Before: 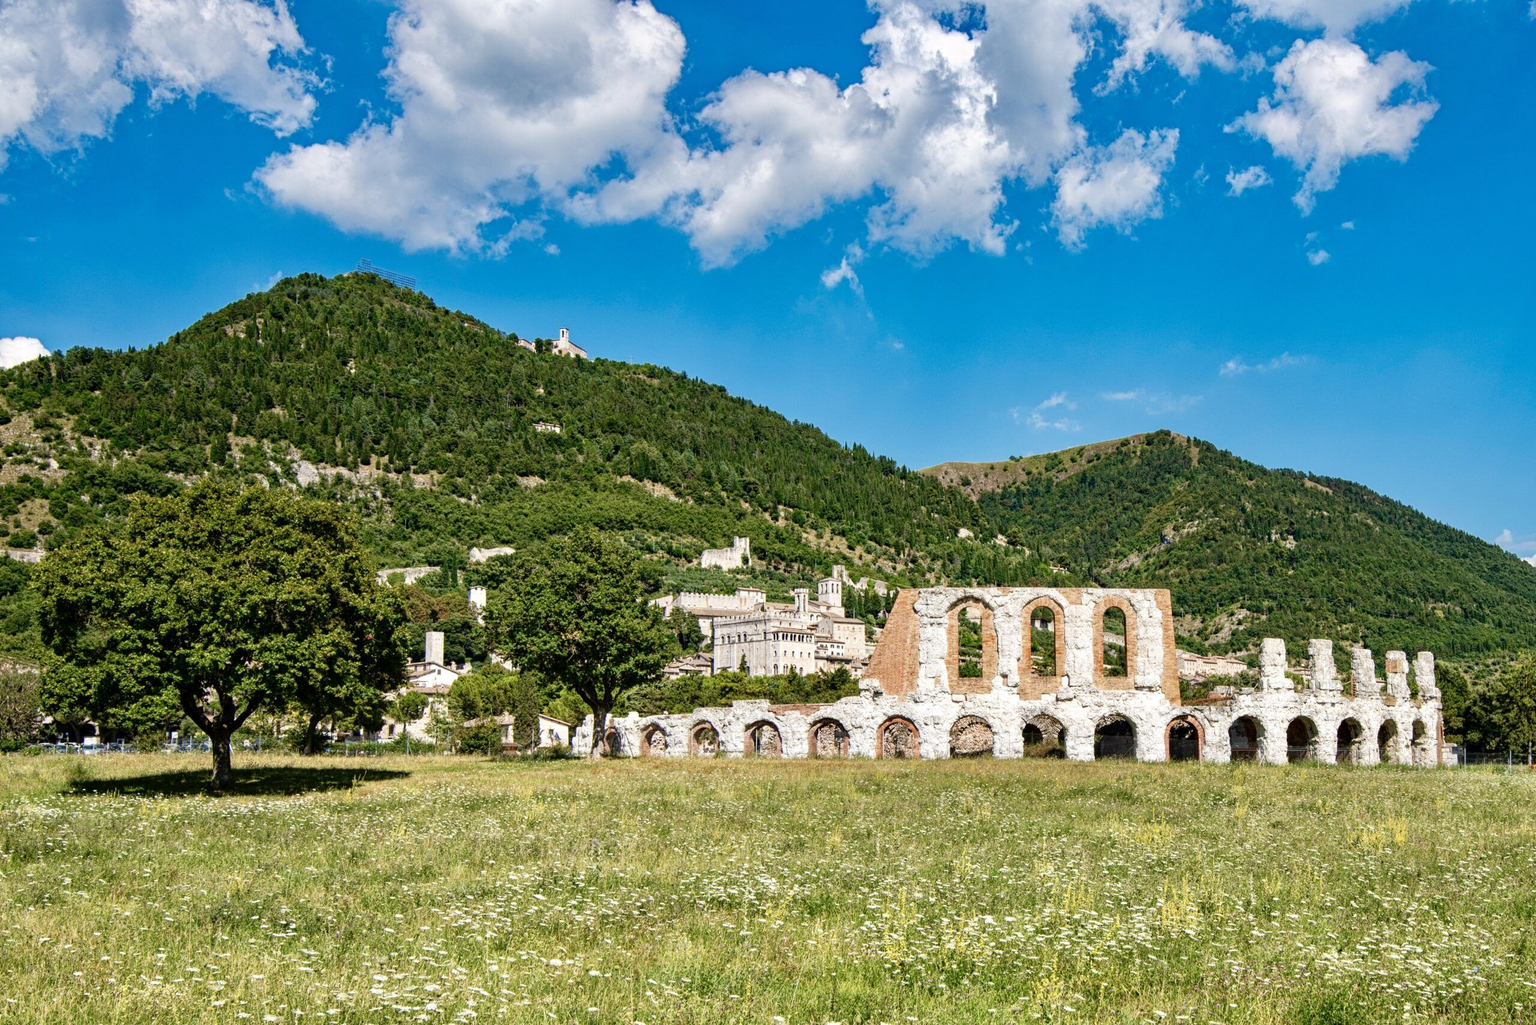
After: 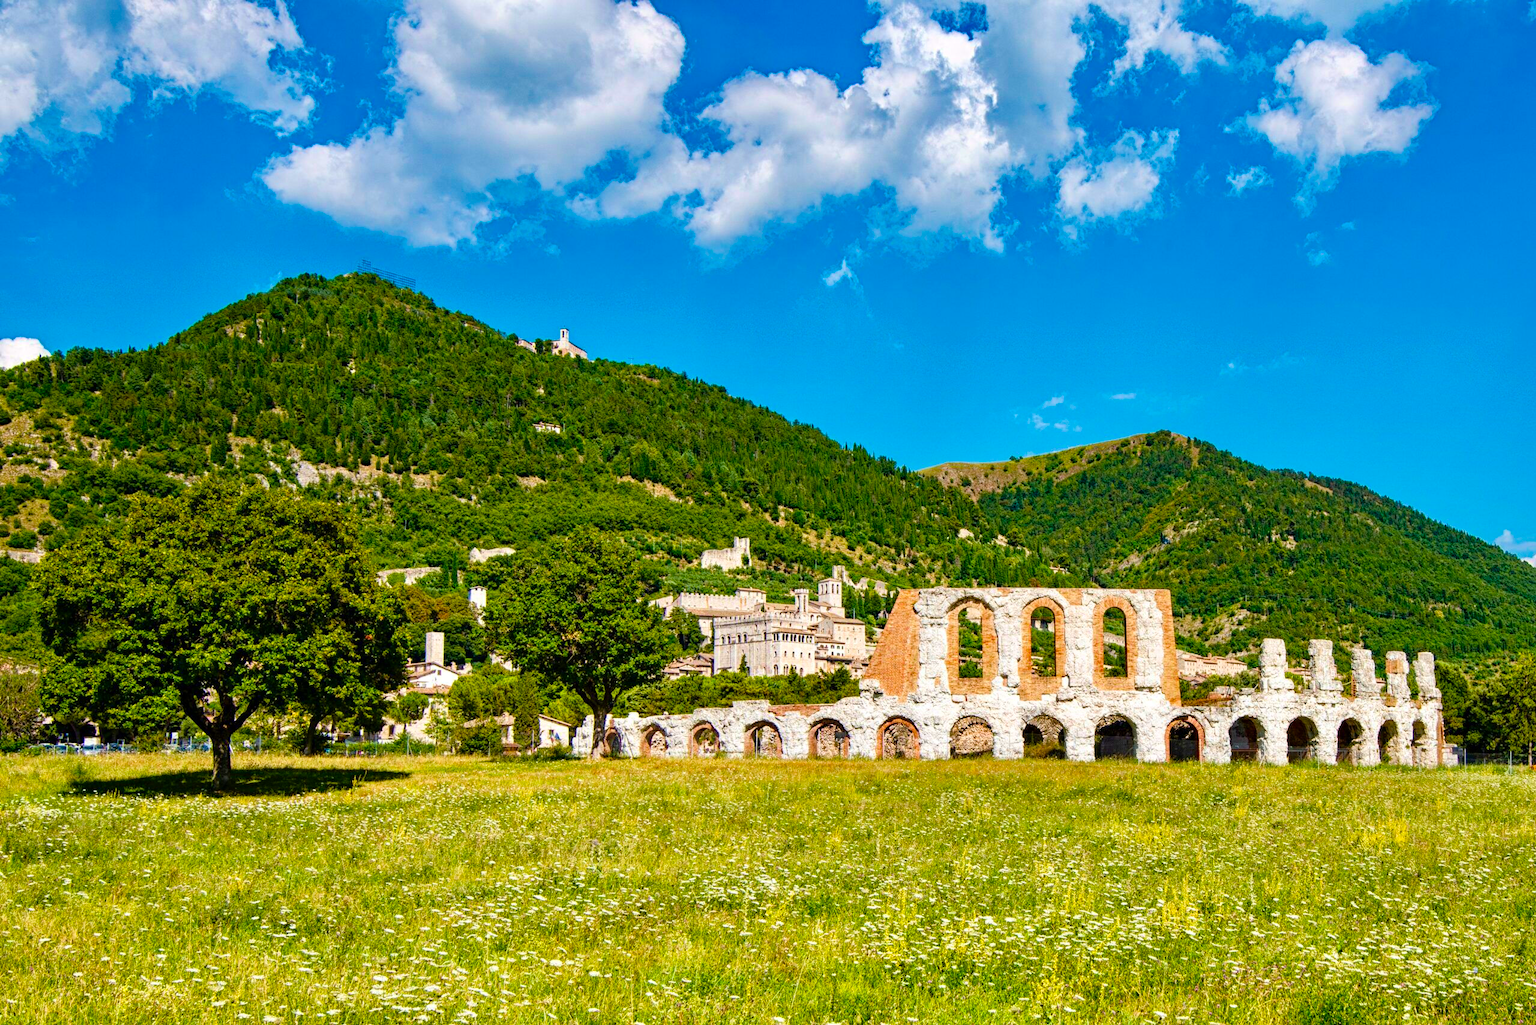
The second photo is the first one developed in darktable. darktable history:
velvia: strength 50.65%, mid-tones bias 0.517
